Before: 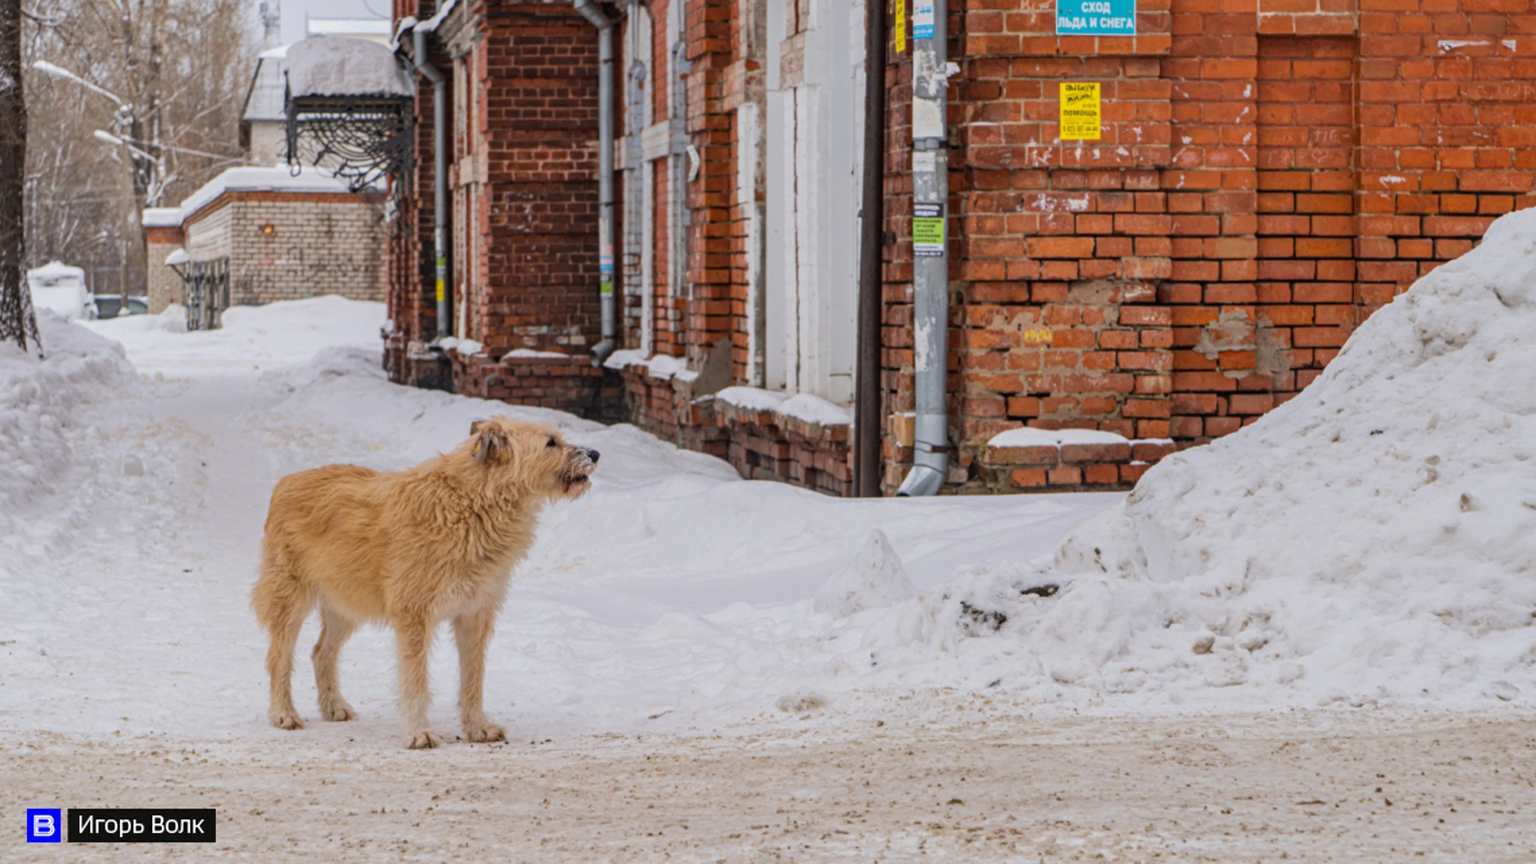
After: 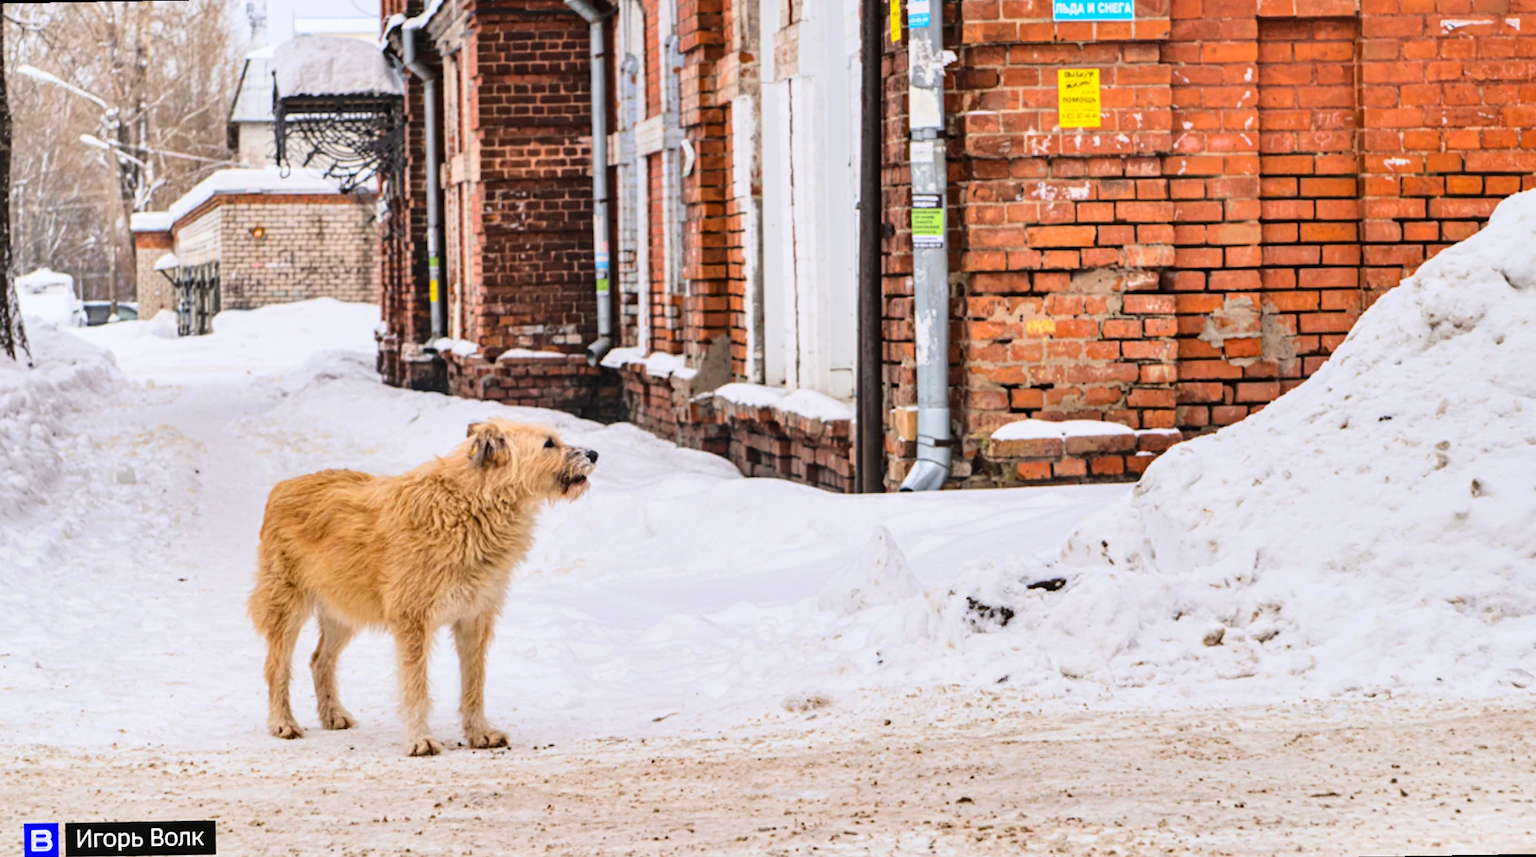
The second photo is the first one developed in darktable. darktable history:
rotate and perspective: rotation -1°, crop left 0.011, crop right 0.989, crop top 0.025, crop bottom 0.975
base curve: curves: ch0 [(0, 0) (0.032, 0.037) (0.105, 0.228) (0.435, 0.76) (0.856, 0.983) (1, 1)]
shadows and highlights: soften with gaussian
